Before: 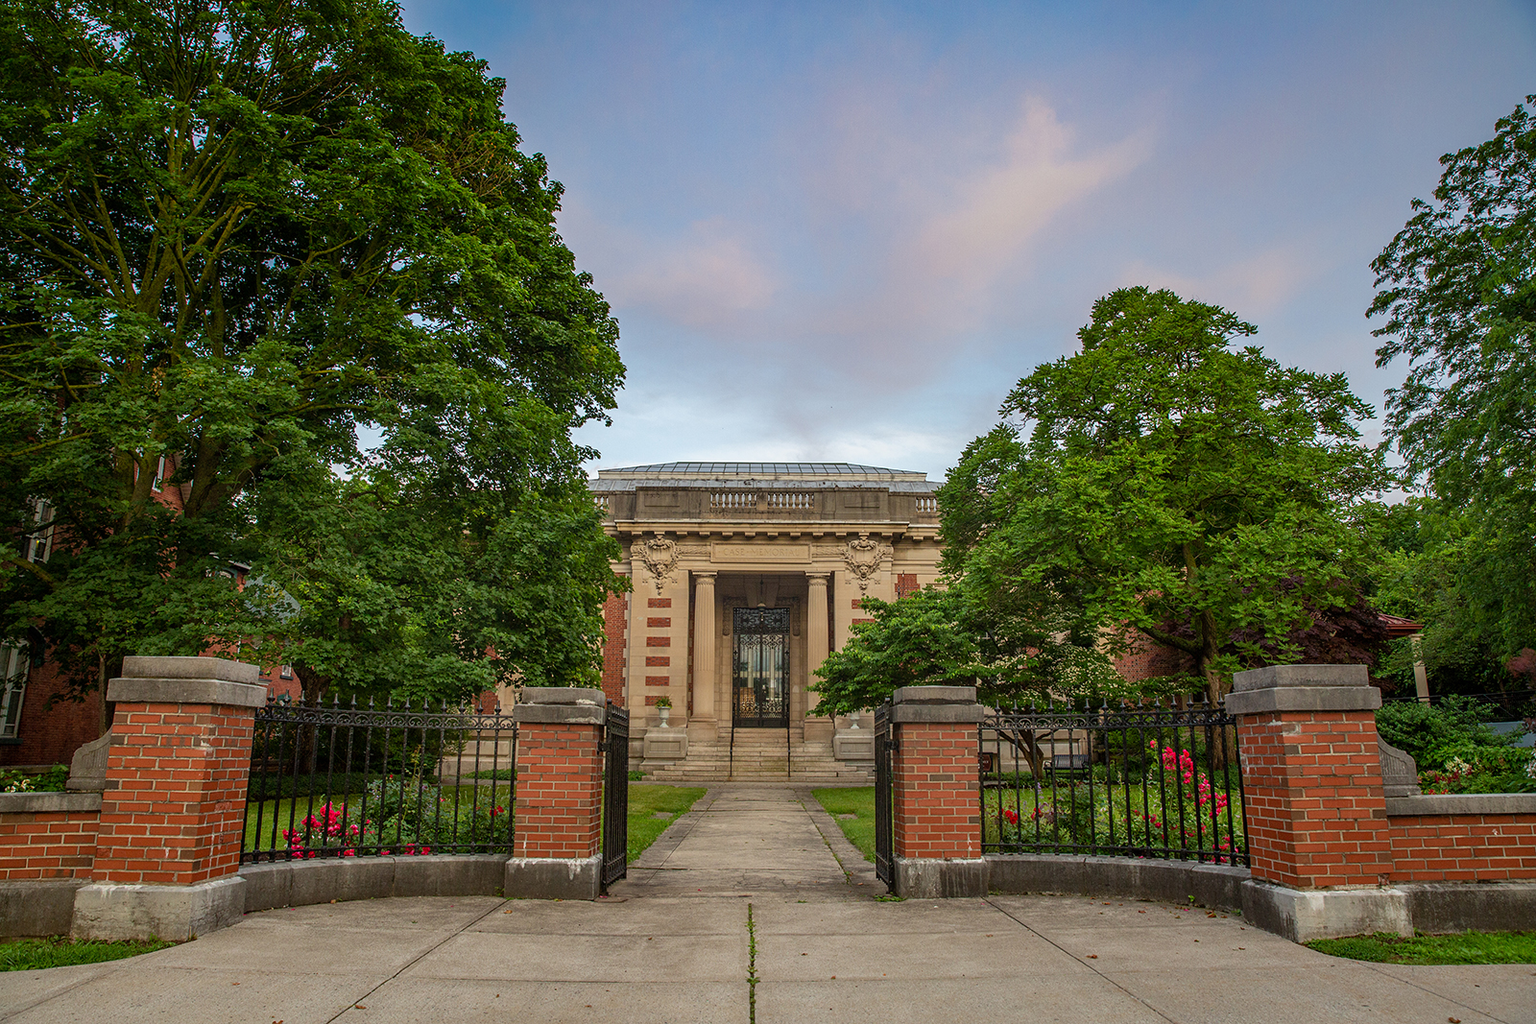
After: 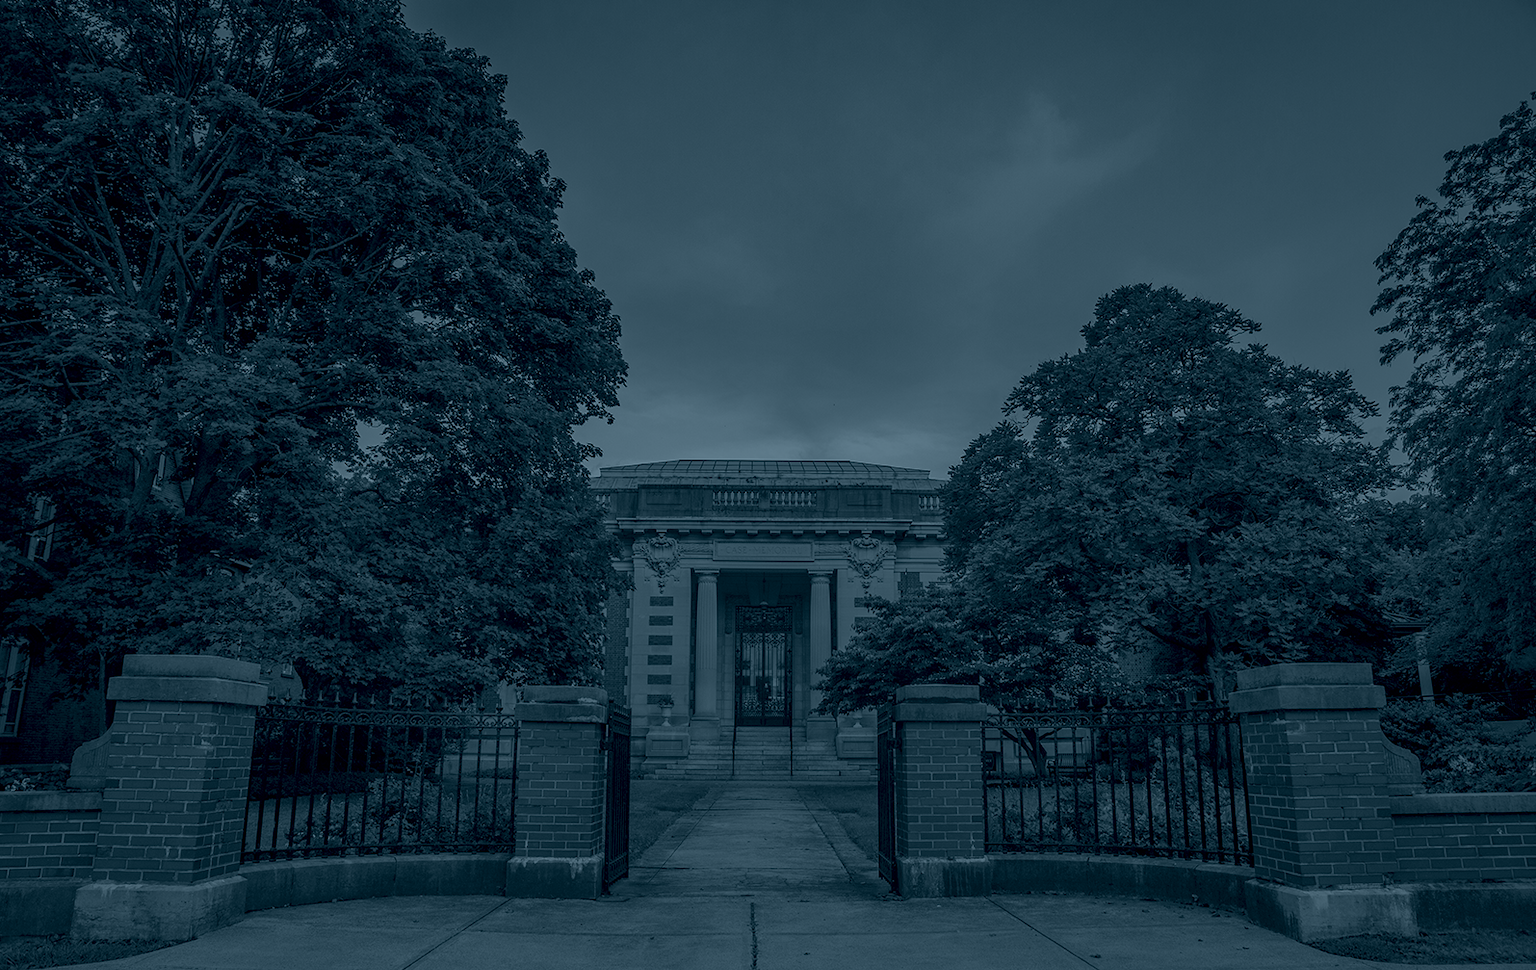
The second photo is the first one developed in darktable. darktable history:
color balance rgb: perceptual saturation grading › global saturation 20%, perceptual saturation grading › highlights 2.68%, perceptual saturation grading › shadows 50%
colorize: hue 194.4°, saturation 29%, source mix 61.75%, lightness 3.98%, version 1
shadows and highlights: on, module defaults
crop: top 0.448%, right 0.264%, bottom 5.045%
white balance: red 0.983, blue 1.036
